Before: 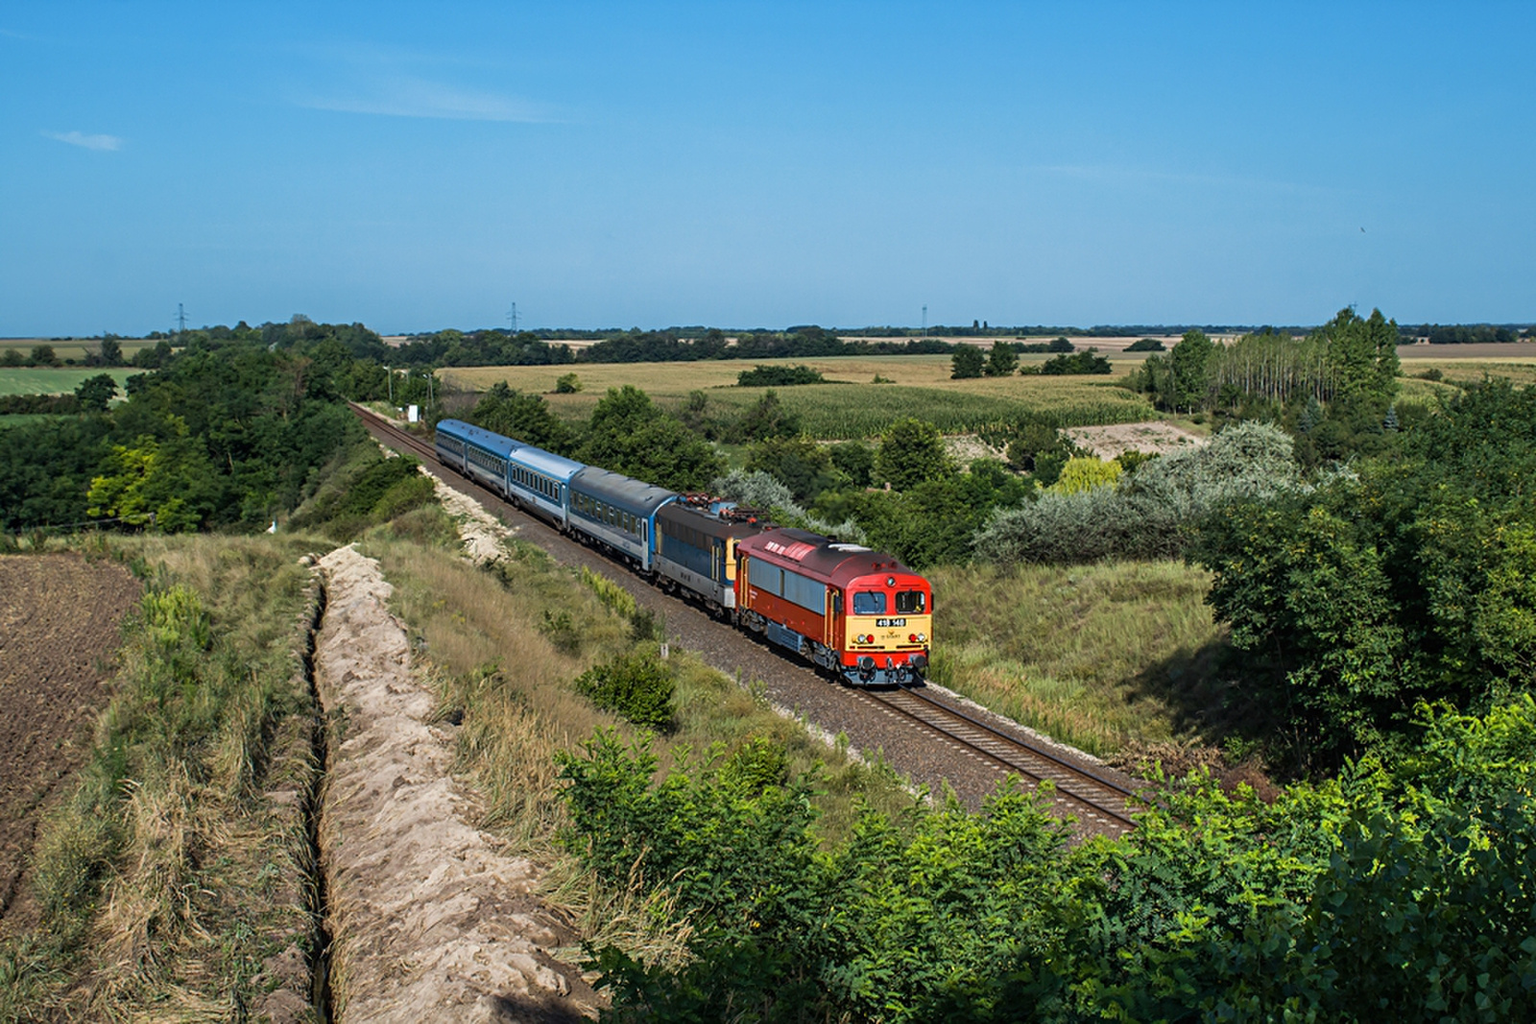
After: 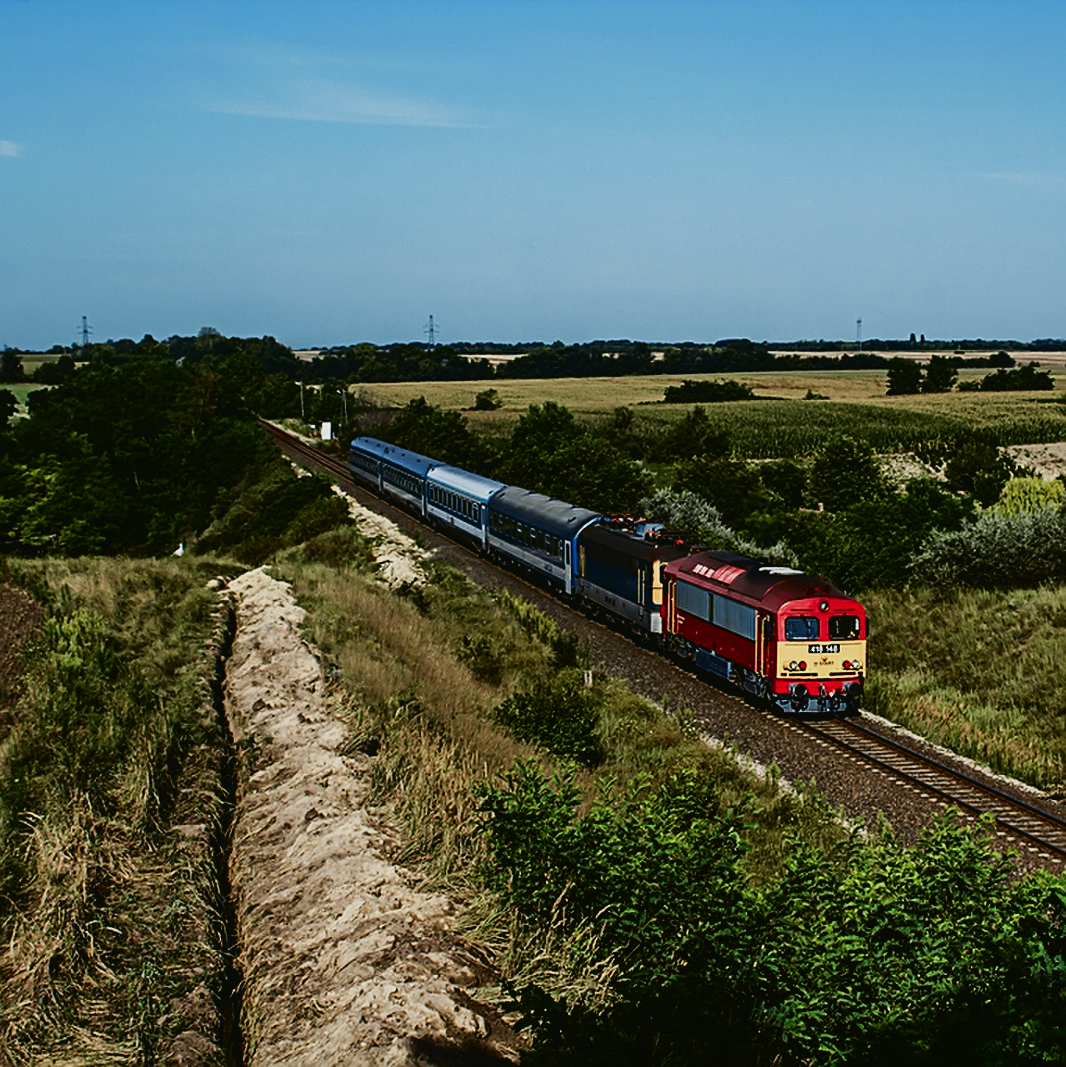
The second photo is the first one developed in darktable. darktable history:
shadows and highlights: shadows -24.28, highlights 49.77, soften with gaussian
tone curve: curves: ch0 [(0, 0.023) (0.087, 0.065) (0.184, 0.168) (0.45, 0.54) (0.57, 0.683) (0.706, 0.841) (0.877, 0.948) (1, 0.984)]; ch1 [(0, 0) (0.388, 0.369) (0.447, 0.447) (0.505, 0.5) (0.534, 0.535) (0.563, 0.563) (0.579, 0.59) (0.644, 0.663) (1, 1)]; ch2 [(0, 0) (0.301, 0.259) (0.385, 0.395) (0.492, 0.496) (0.518, 0.537) (0.583, 0.605) (0.673, 0.667) (1, 1)], color space Lab, independent channels, preserve colors none
color balance: mode lift, gamma, gain (sRGB)
sharpen: on, module defaults
crop and rotate: left 6.617%, right 26.717%
exposure: black level correction -0.016, exposure -1.018 EV, compensate highlight preservation false
sigmoid: contrast 1.81, skew -0.21, preserve hue 0%, red attenuation 0.1, red rotation 0.035, green attenuation 0.1, green rotation -0.017, blue attenuation 0.15, blue rotation -0.052, base primaries Rec2020
